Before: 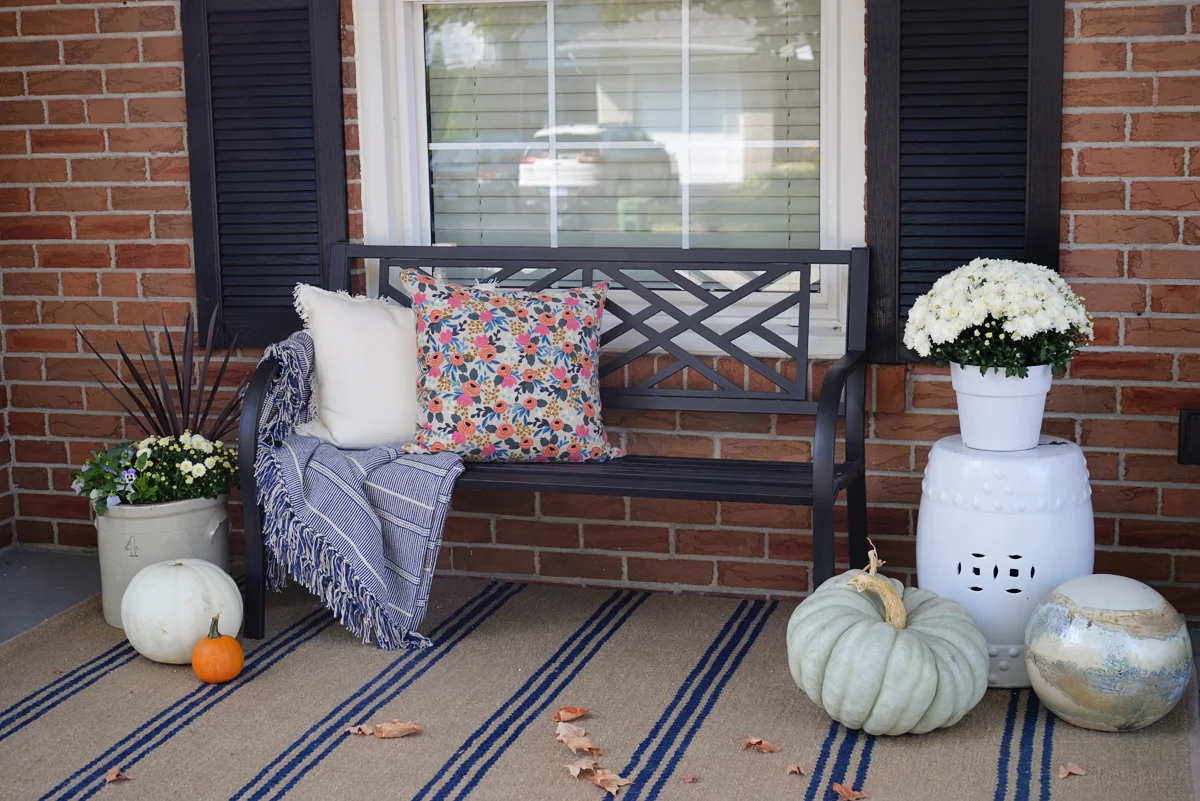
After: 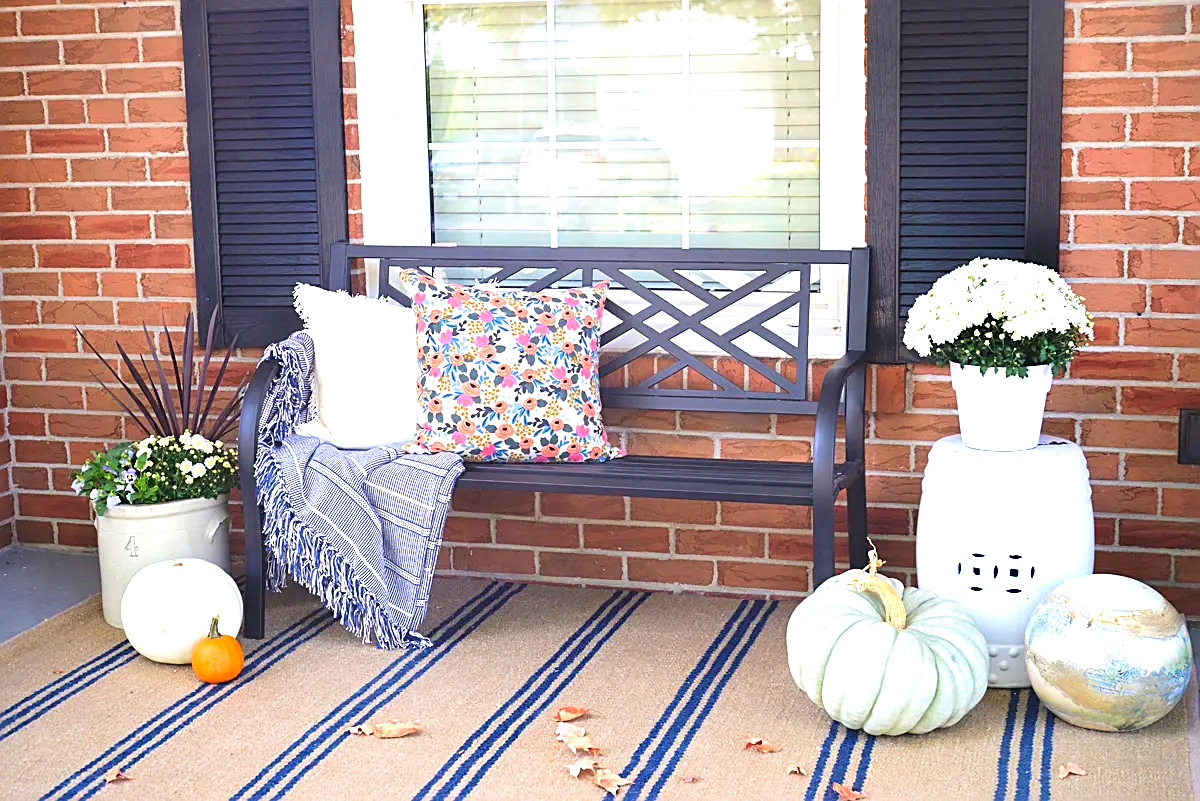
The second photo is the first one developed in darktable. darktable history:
velvia: on, module defaults
exposure: black level correction 0, exposure 1.367 EV, compensate exposure bias true, compensate highlight preservation false
contrast brightness saturation: brightness 0.088, saturation 0.194
sharpen: on, module defaults
vignetting: fall-off start 116.2%, fall-off radius 59.16%, dithering 8-bit output
